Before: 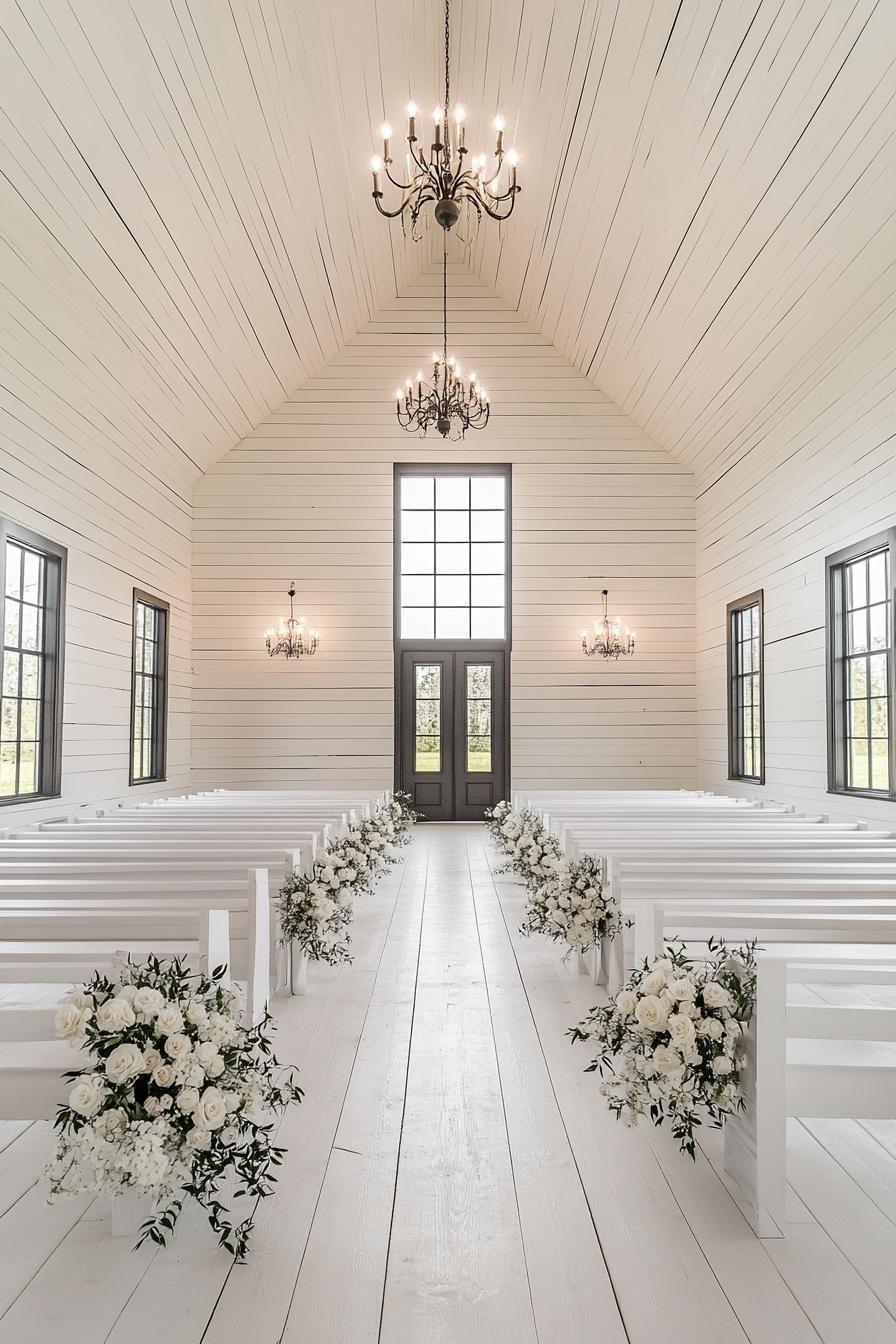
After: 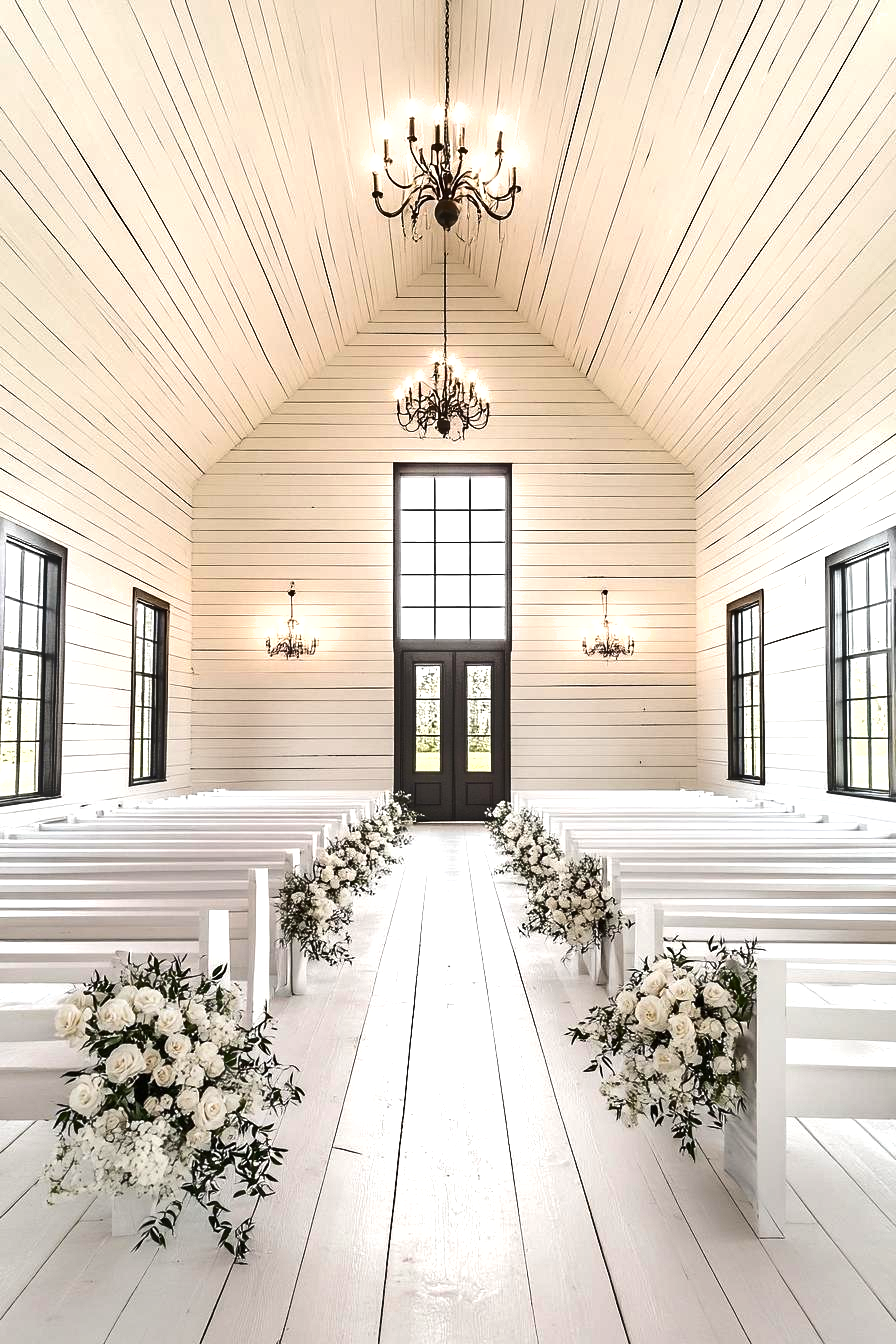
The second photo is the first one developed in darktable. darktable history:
exposure: black level correction 0, exposure 0.692 EV, compensate highlight preservation false
shadows and highlights: soften with gaussian
